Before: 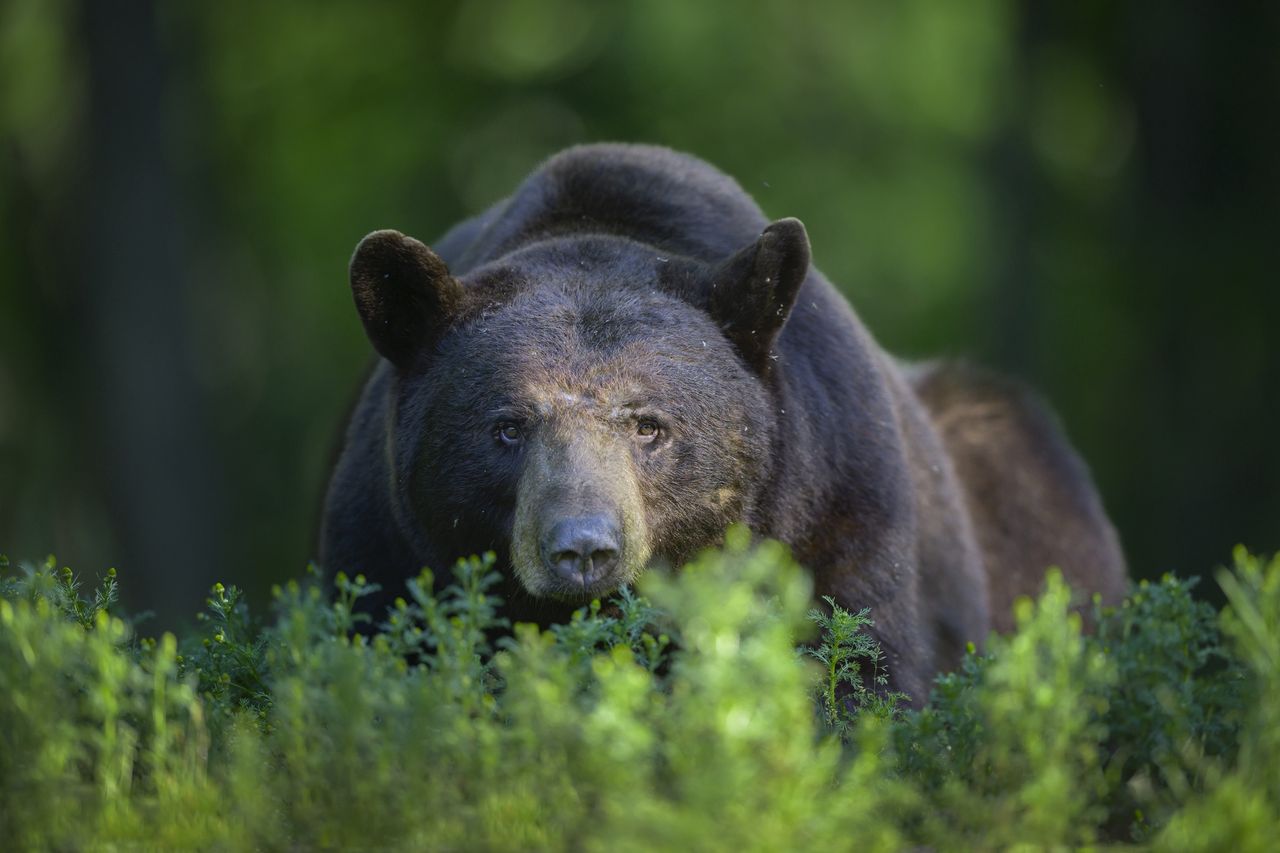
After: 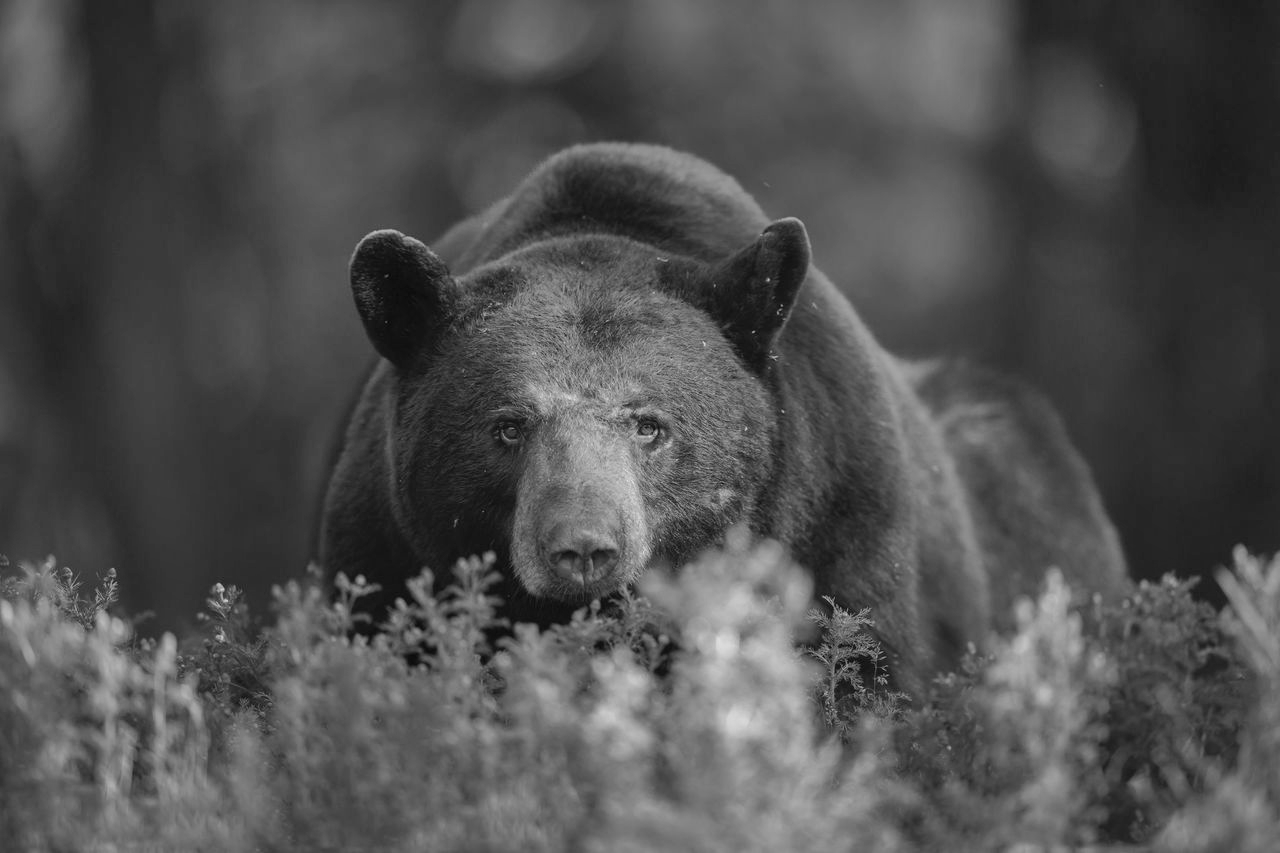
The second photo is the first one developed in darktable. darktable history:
monochrome: a 32, b 64, size 2.3
shadows and highlights: shadows 52.34, highlights -28.23, soften with gaussian
